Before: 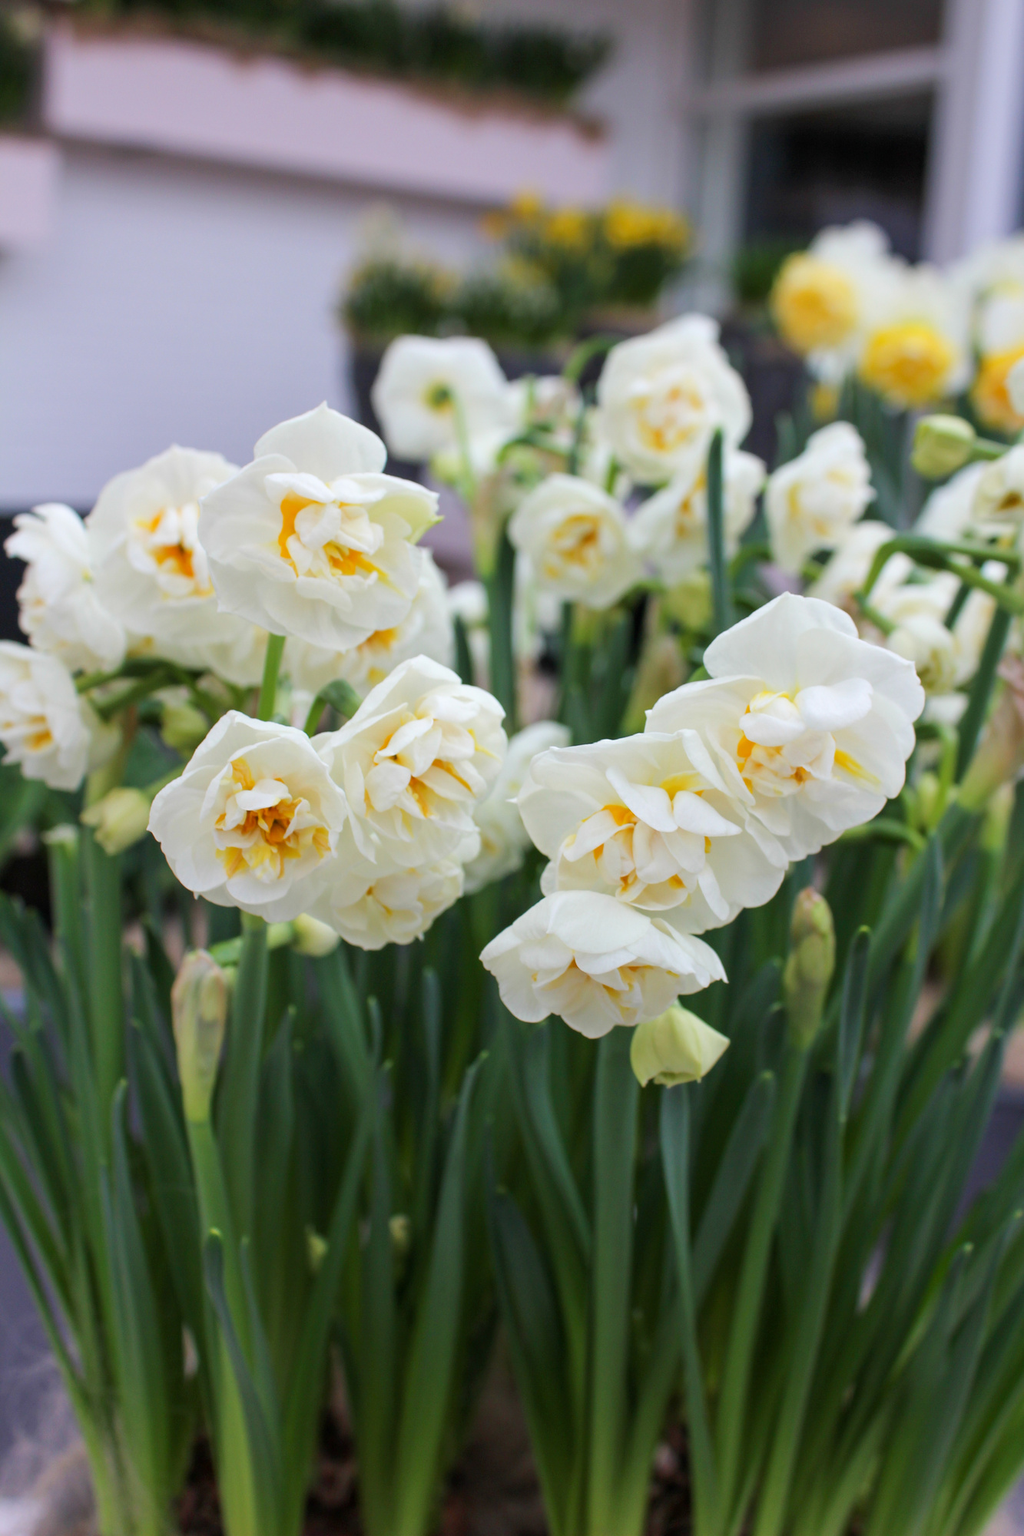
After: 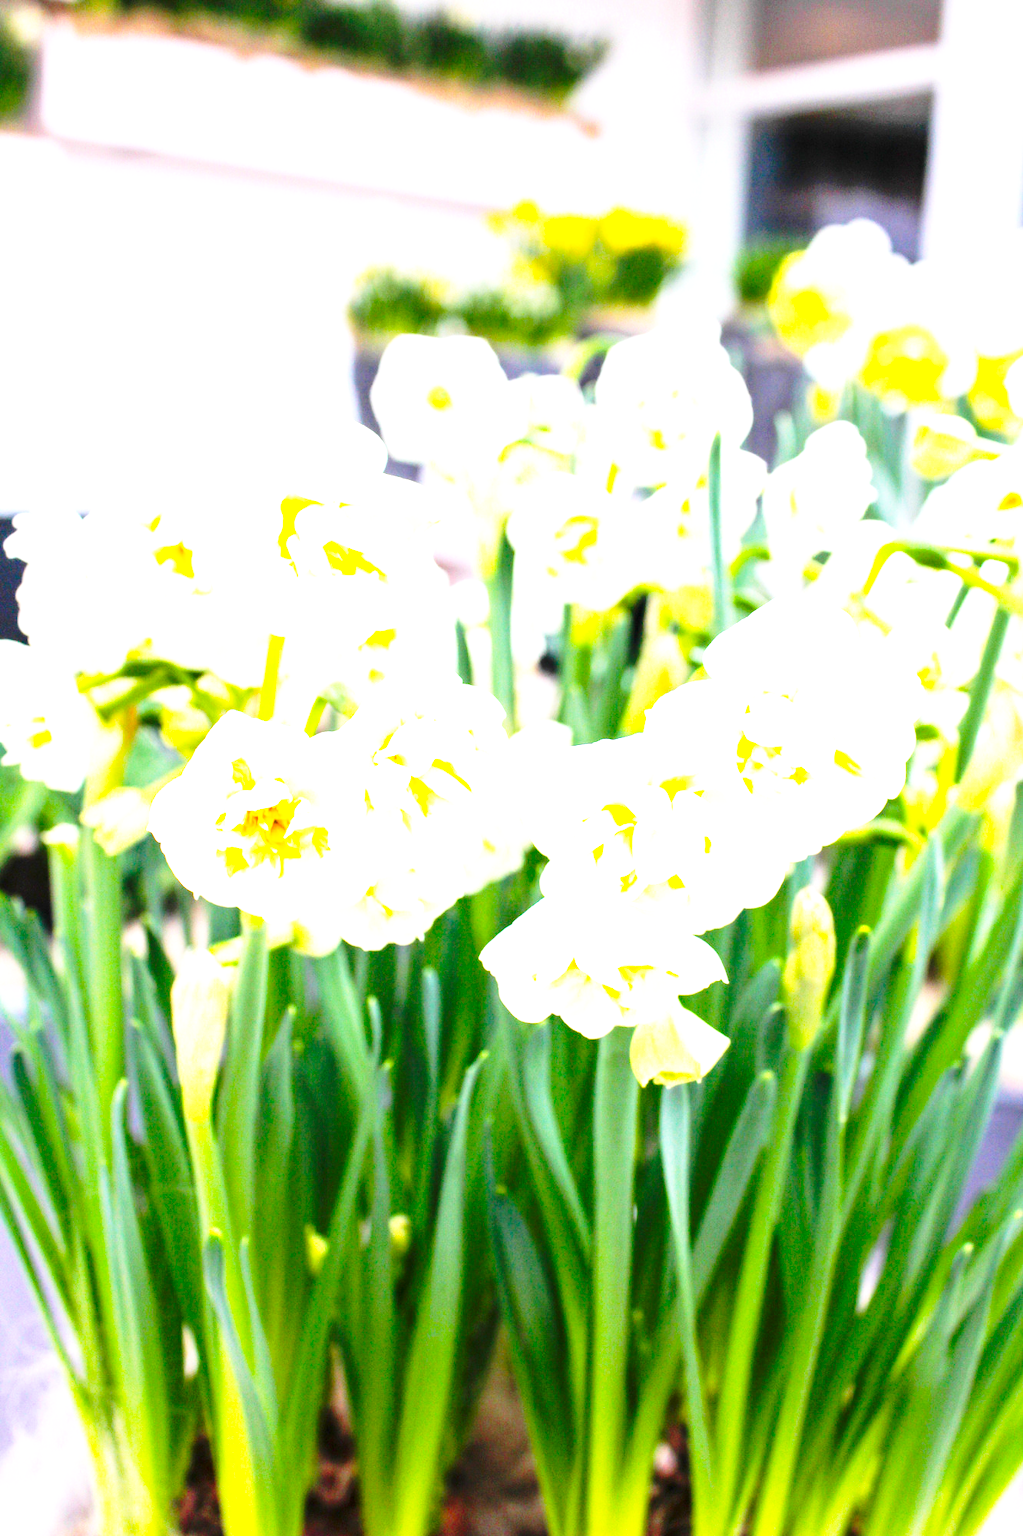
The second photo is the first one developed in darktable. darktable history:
exposure: exposure 2.053 EV, compensate exposure bias true, compensate highlight preservation false
base curve: curves: ch0 [(0, 0) (0.036, 0.037) (0.121, 0.228) (0.46, 0.76) (0.859, 0.983) (1, 1)], preserve colors none
color balance rgb: shadows lift › hue 87.23°, highlights gain › luminance 0.536%, highlights gain › chroma 0.466%, highlights gain › hue 42.8°, linear chroma grading › global chroma 8.893%, perceptual saturation grading › global saturation 30.588%, perceptual brilliance grading › highlights 13.547%, perceptual brilliance grading › mid-tones 7.837%, perceptual brilliance grading › shadows -17.653%
